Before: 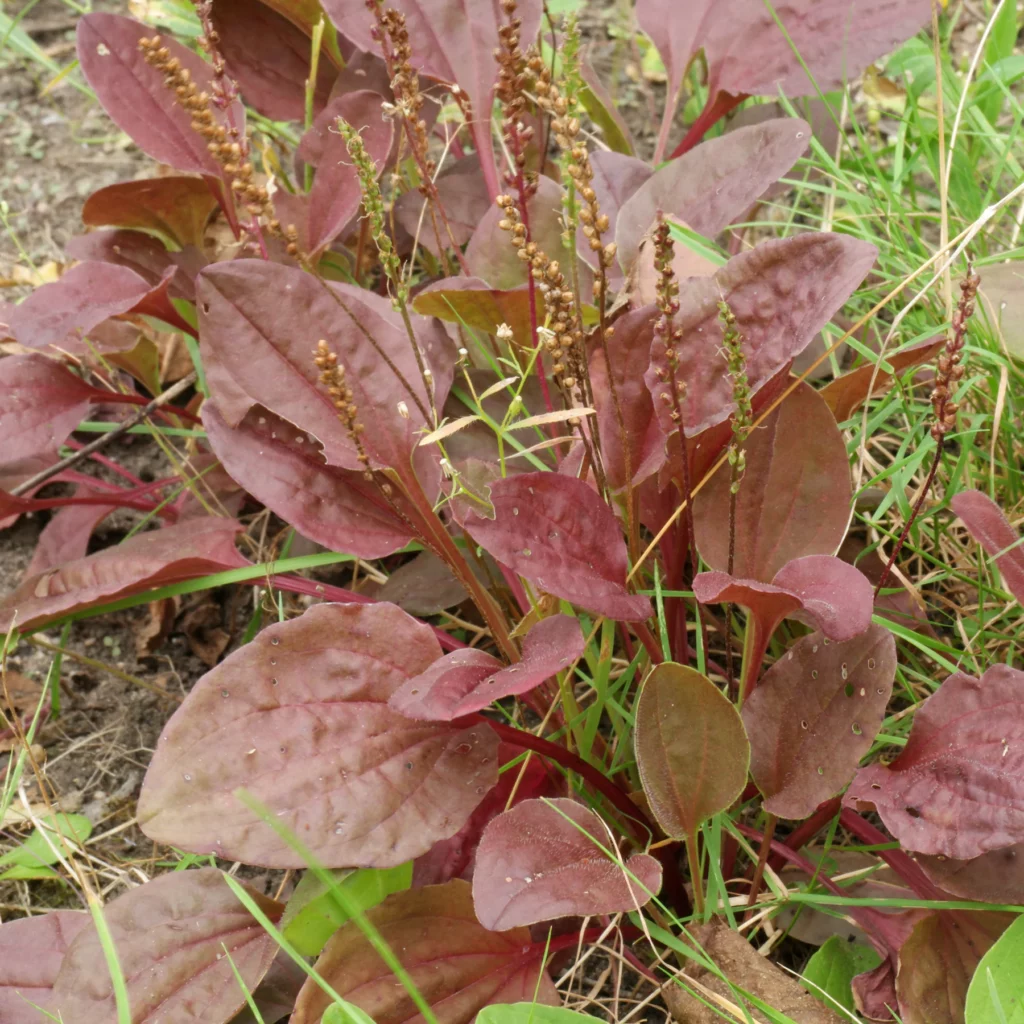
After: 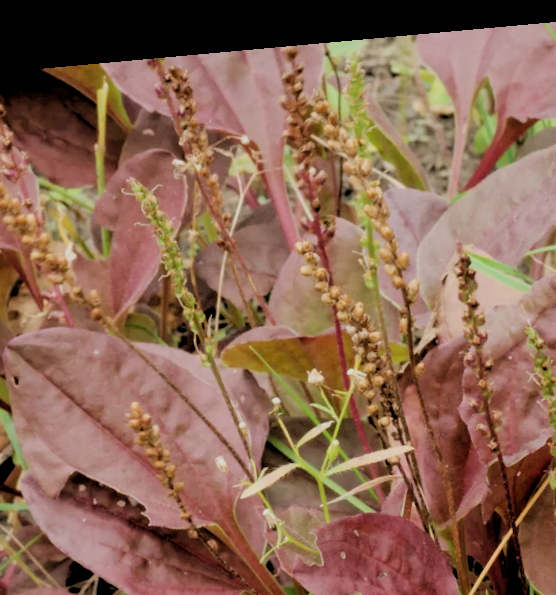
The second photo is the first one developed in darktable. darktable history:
crop: left 19.556%, right 30.401%, bottom 46.458%
filmic rgb: black relative exposure -7.65 EV, white relative exposure 4.56 EV, hardness 3.61, contrast 1.05
rotate and perspective: rotation -5.2°, automatic cropping off
rgb levels: levels [[0.029, 0.461, 0.922], [0, 0.5, 1], [0, 0.5, 1]]
exposure: black level correction 0.002, compensate highlight preservation false
